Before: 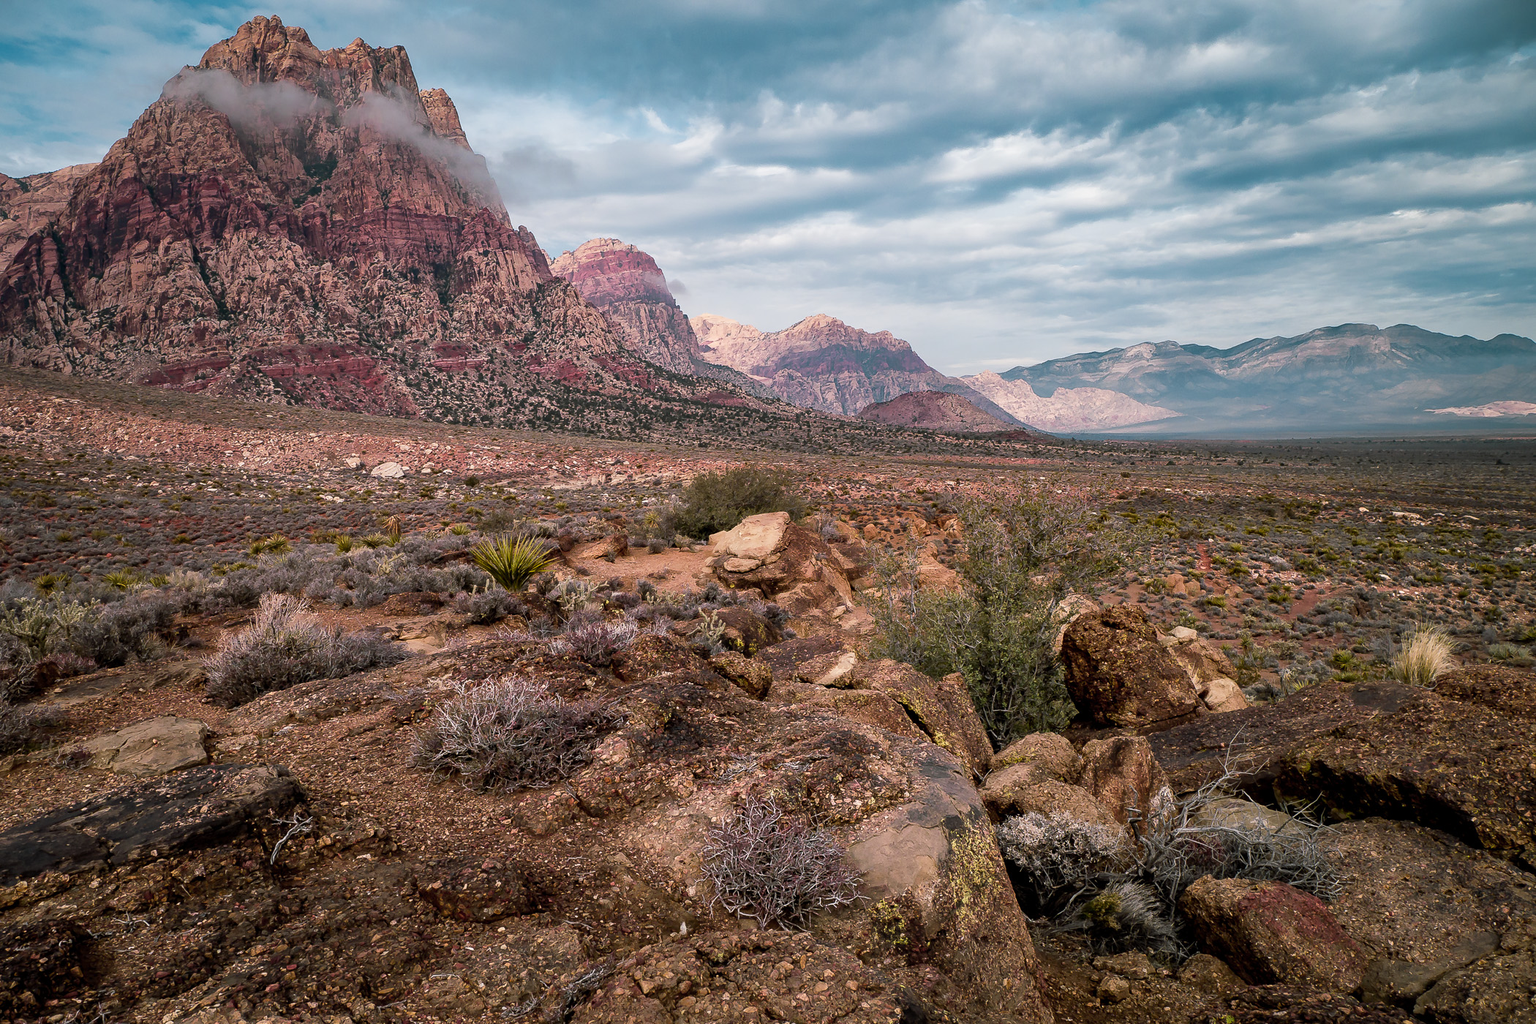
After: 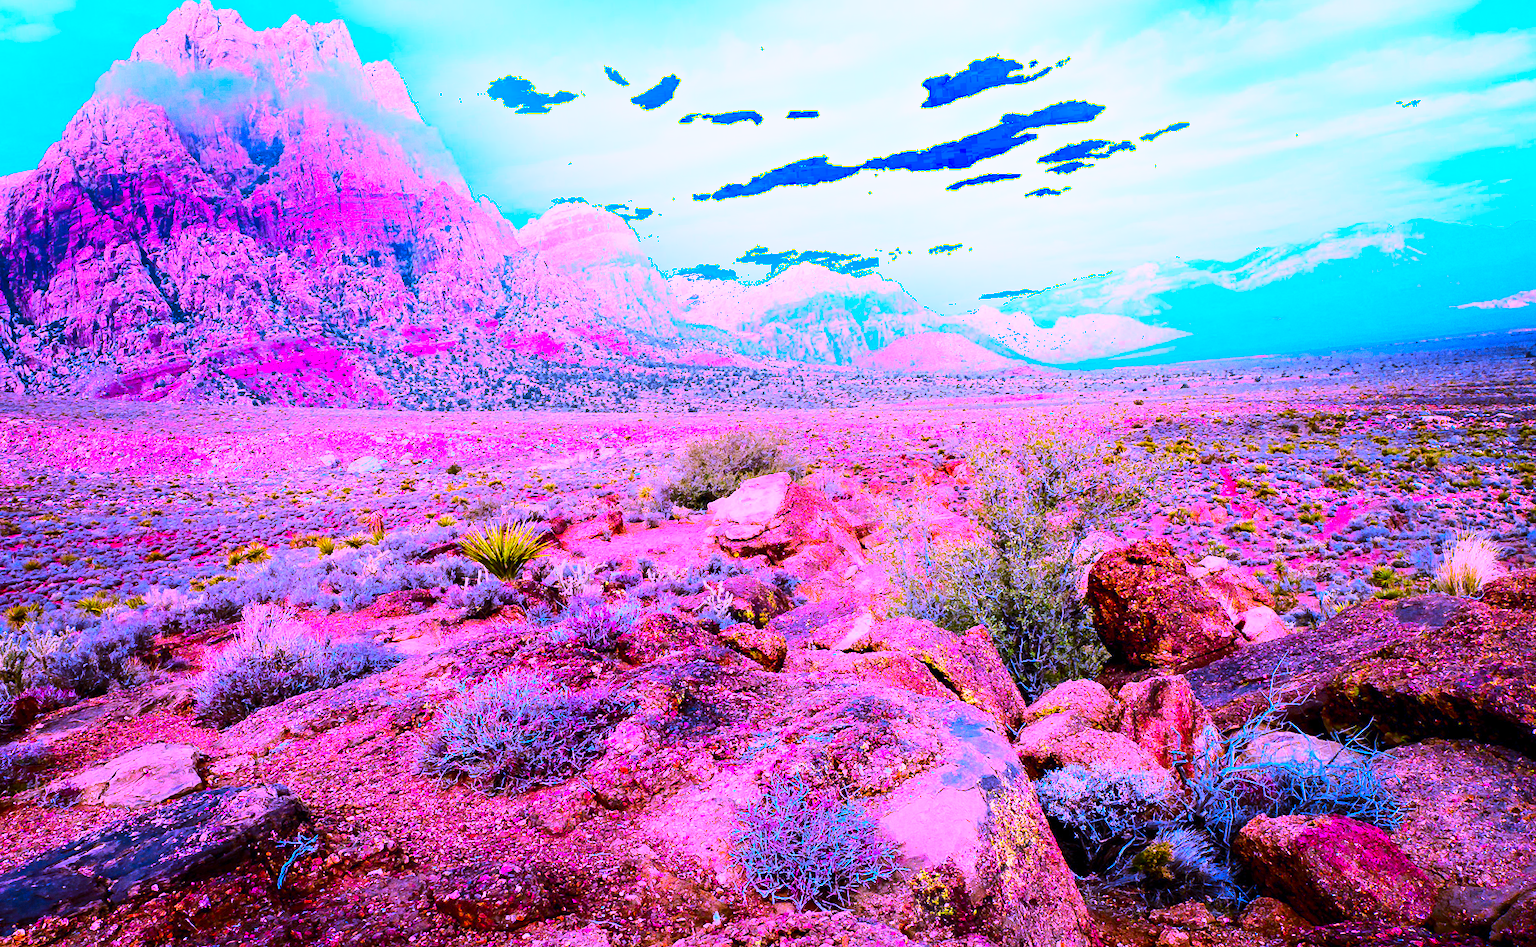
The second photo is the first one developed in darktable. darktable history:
shadows and highlights: shadows -90, highlights 90, soften with gaussian
exposure: exposure 0.367 EV, compensate highlight preservation false
tone equalizer: on, module defaults
color correction: saturation 3
rotate and perspective: rotation -5°, crop left 0.05, crop right 0.952, crop top 0.11, crop bottom 0.89
grain: coarseness 0.09 ISO
white balance: red 0.98, blue 1.61
base curve: curves: ch0 [(0, 0) (0.032, 0.037) (0.105, 0.228) (0.435, 0.76) (0.856, 0.983) (1, 1)]
